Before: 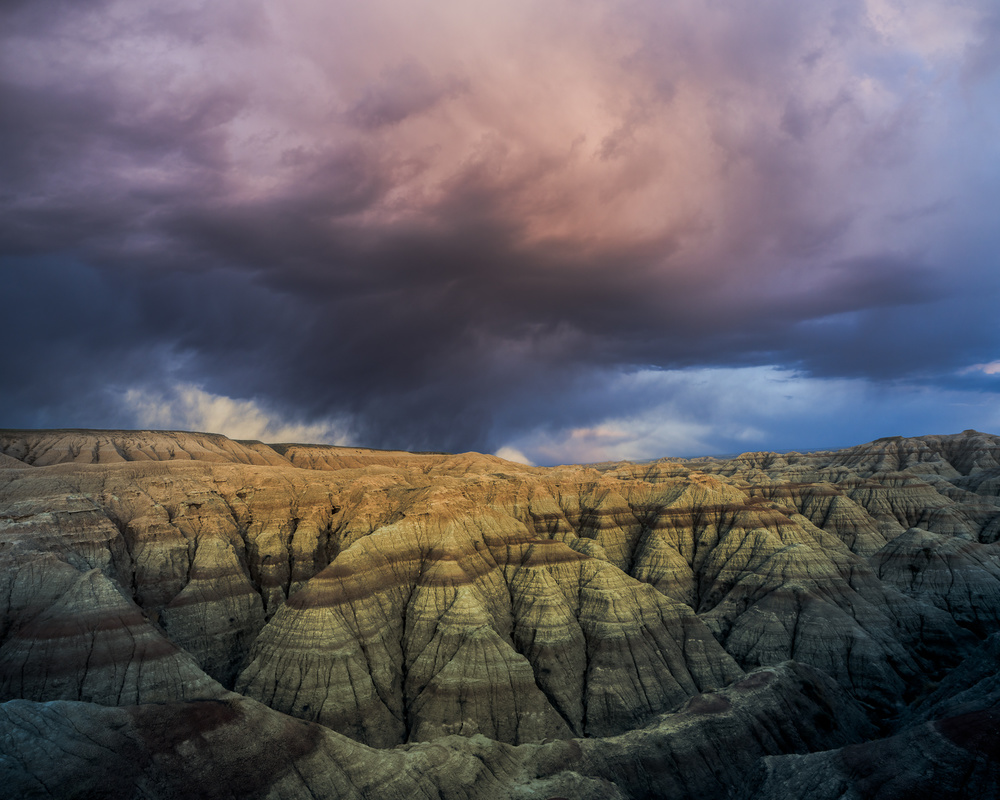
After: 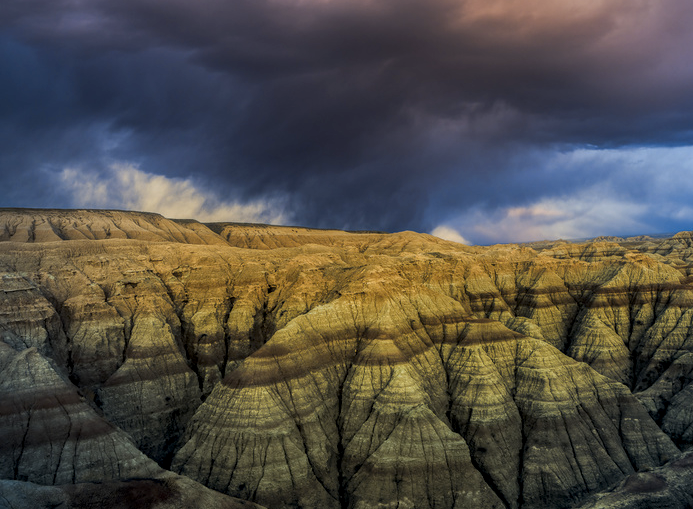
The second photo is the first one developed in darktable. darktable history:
crop: left 6.488%, top 27.668%, right 24.183%, bottom 8.656%
color contrast: green-magenta contrast 0.85, blue-yellow contrast 1.25, unbound 0
local contrast: on, module defaults
exposure: exposure -0.116 EV, compensate exposure bias true, compensate highlight preservation false
